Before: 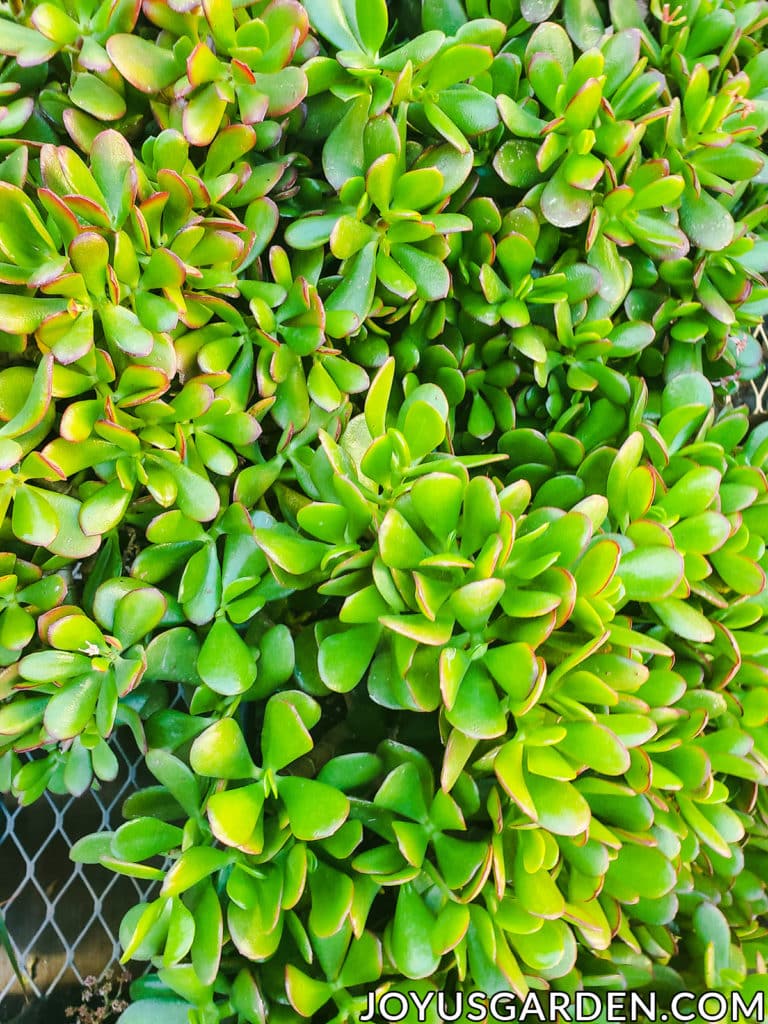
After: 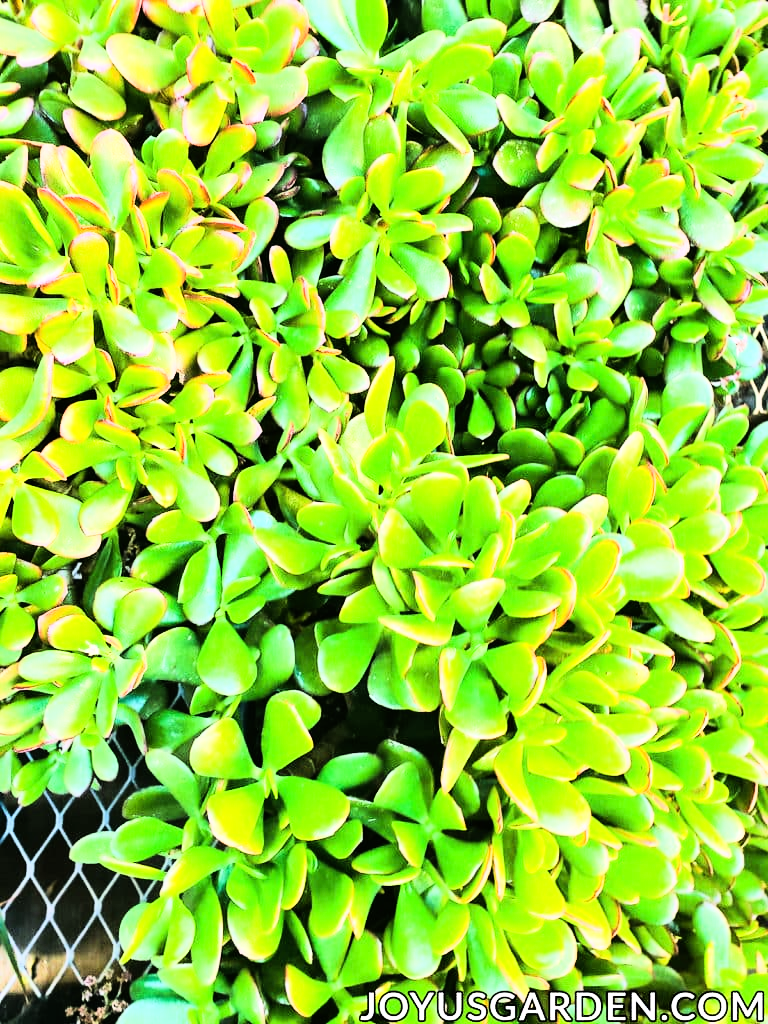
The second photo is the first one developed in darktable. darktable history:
rgb curve: curves: ch0 [(0, 0) (0.21, 0.15) (0.24, 0.21) (0.5, 0.75) (0.75, 0.96) (0.89, 0.99) (1, 1)]; ch1 [(0, 0.02) (0.21, 0.13) (0.25, 0.2) (0.5, 0.67) (0.75, 0.9) (0.89, 0.97) (1, 1)]; ch2 [(0, 0.02) (0.21, 0.13) (0.25, 0.2) (0.5, 0.67) (0.75, 0.9) (0.89, 0.97) (1, 1)], compensate middle gray true
white balance: red 1.009, blue 1.027
